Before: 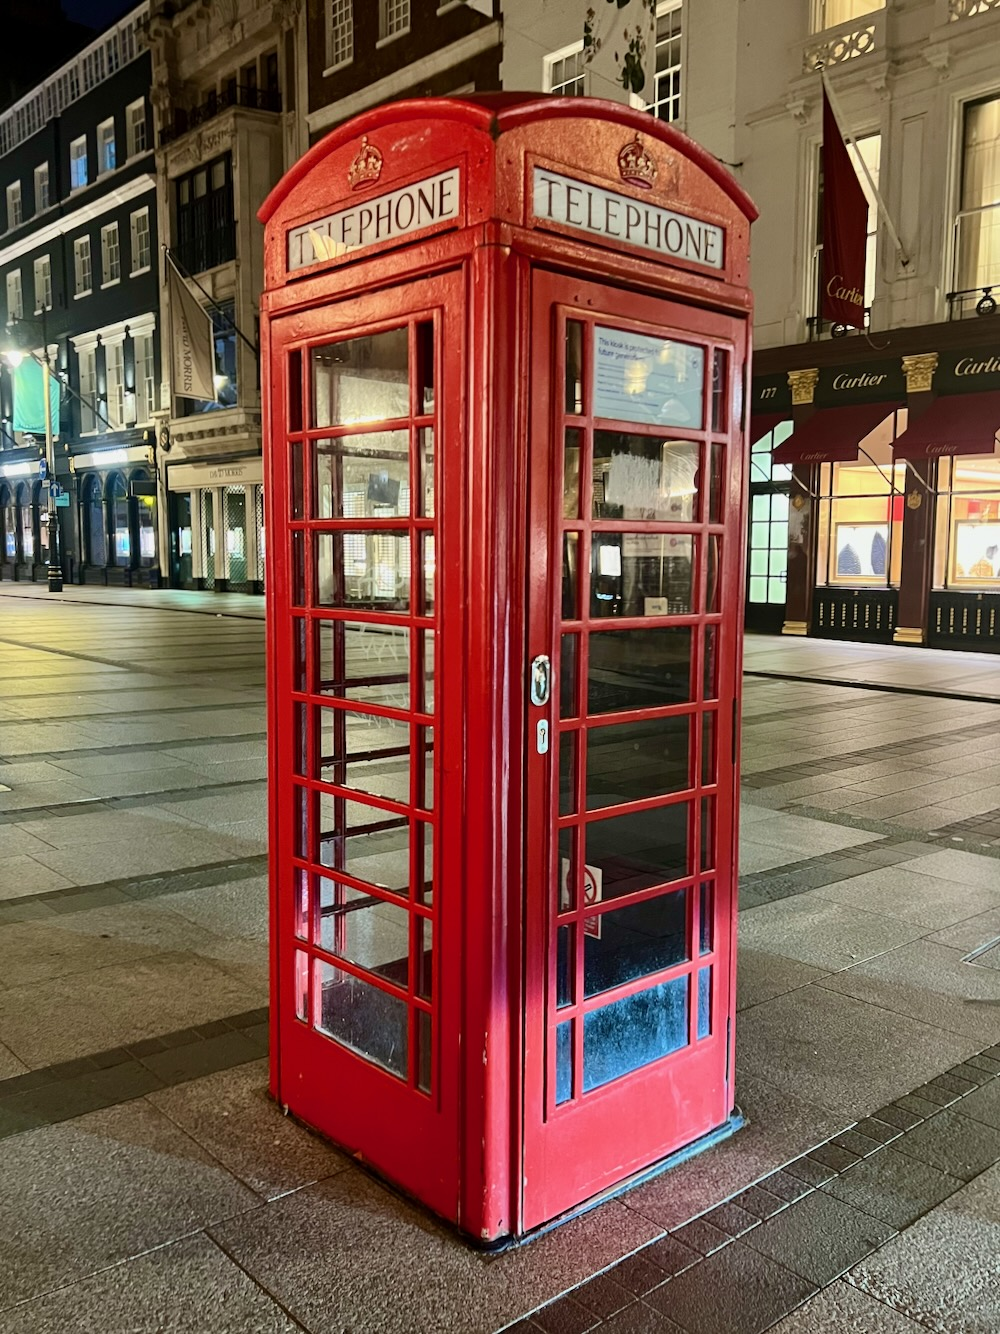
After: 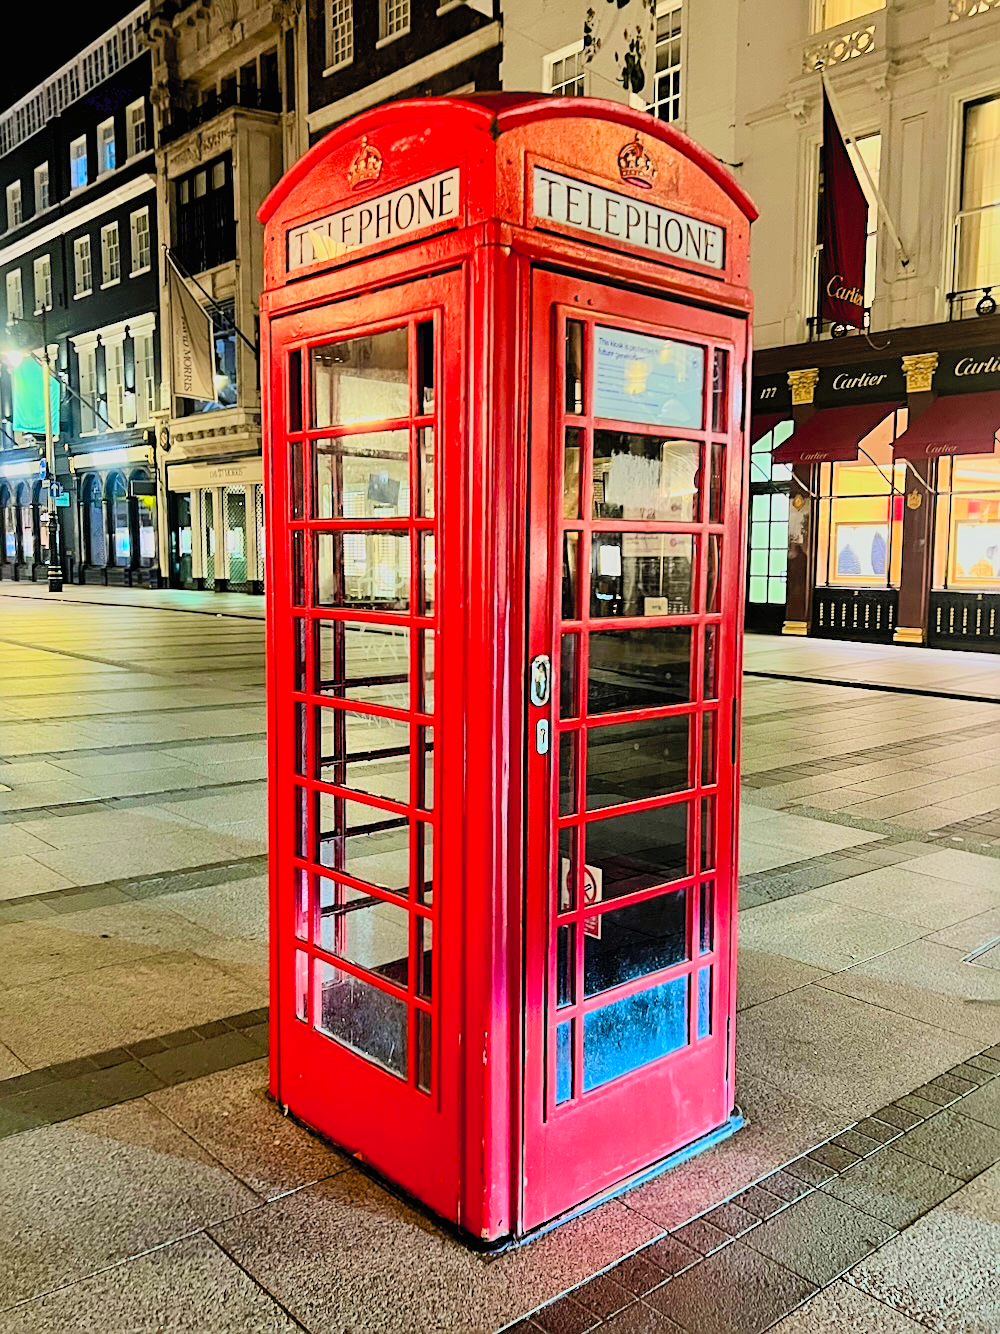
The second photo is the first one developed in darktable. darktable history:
contrast brightness saturation: contrast 0.07, brightness 0.18, saturation 0.4
sharpen: on, module defaults
exposure: exposure 0.493 EV, compensate highlight preservation false
filmic rgb: black relative exposure -7.15 EV, white relative exposure 5.36 EV, hardness 3.02, color science v6 (2022)
